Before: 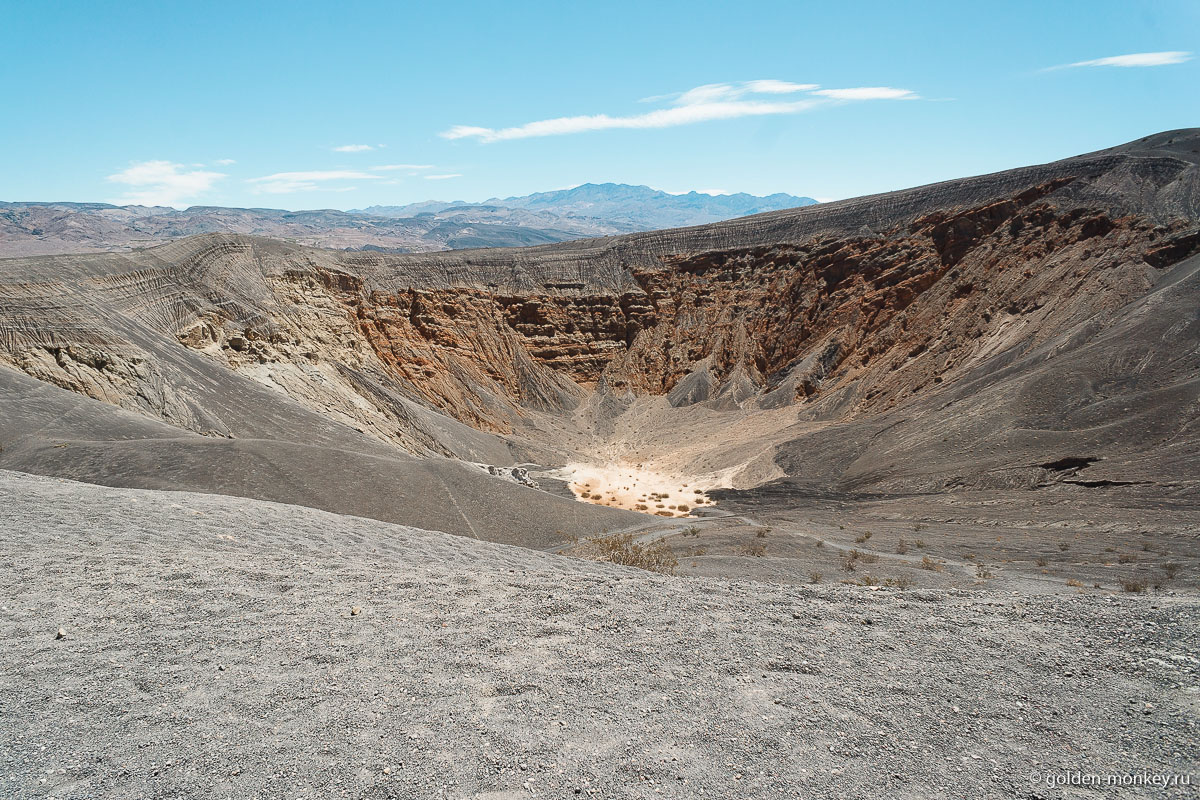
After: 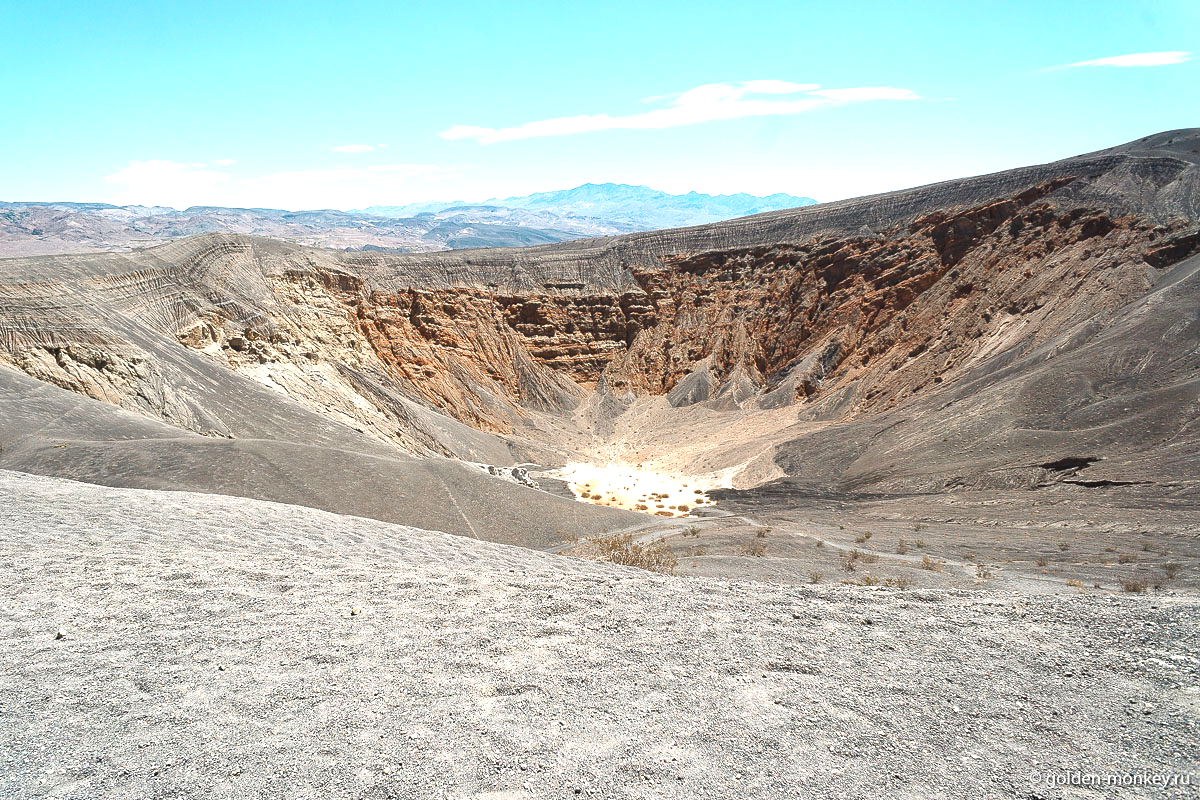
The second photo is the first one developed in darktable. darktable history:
exposure: exposure 0.774 EV, compensate highlight preservation false
